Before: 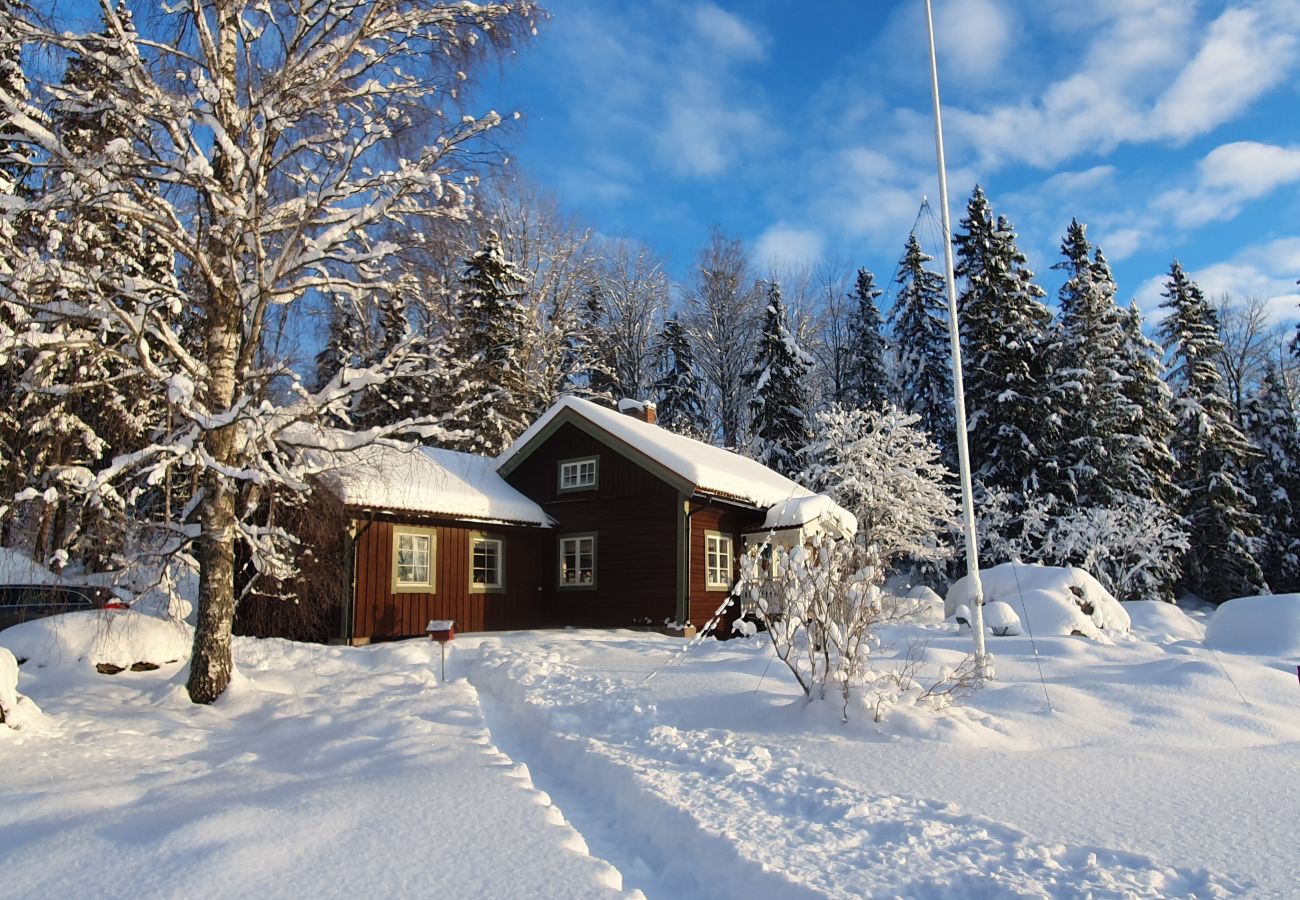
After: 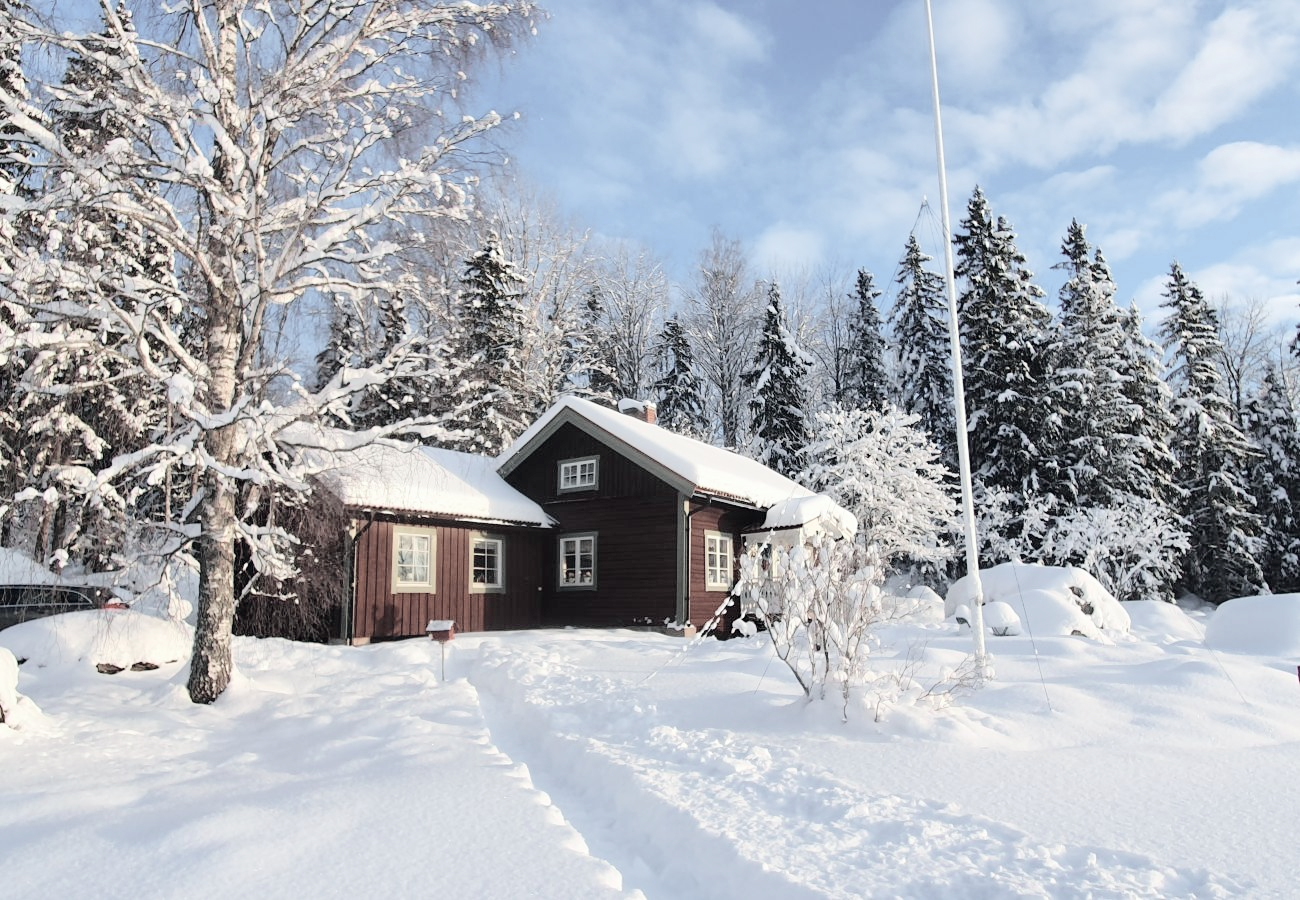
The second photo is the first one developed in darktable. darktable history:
exposure: black level correction 0, exposure 0.693 EV, compensate highlight preservation false
contrast brightness saturation: brightness 0.185, saturation -0.517
tone curve: curves: ch0 [(0, 0) (0.049, 0.01) (0.154, 0.081) (0.491, 0.519) (0.748, 0.765) (1, 0.919)]; ch1 [(0, 0) (0.172, 0.123) (0.317, 0.272) (0.391, 0.424) (0.499, 0.497) (0.531, 0.541) (0.615, 0.608) (0.741, 0.783) (1, 1)]; ch2 [(0, 0) (0.411, 0.424) (0.483, 0.478) (0.546, 0.532) (0.652, 0.633) (1, 1)], color space Lab, independent channels, preserve colors none
